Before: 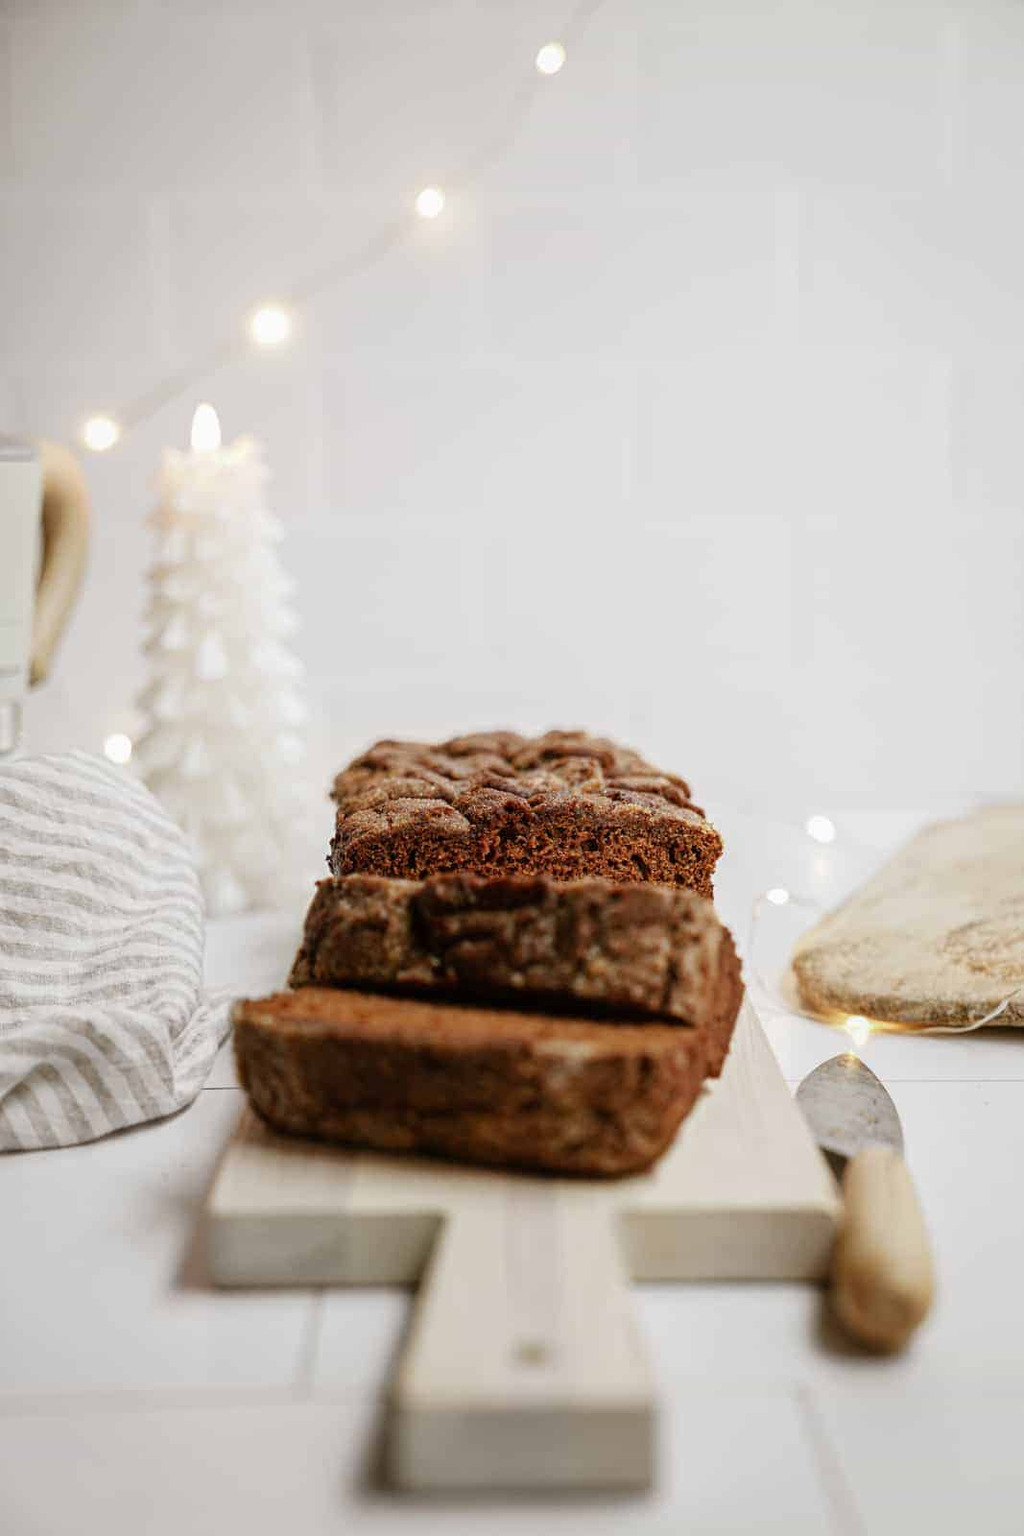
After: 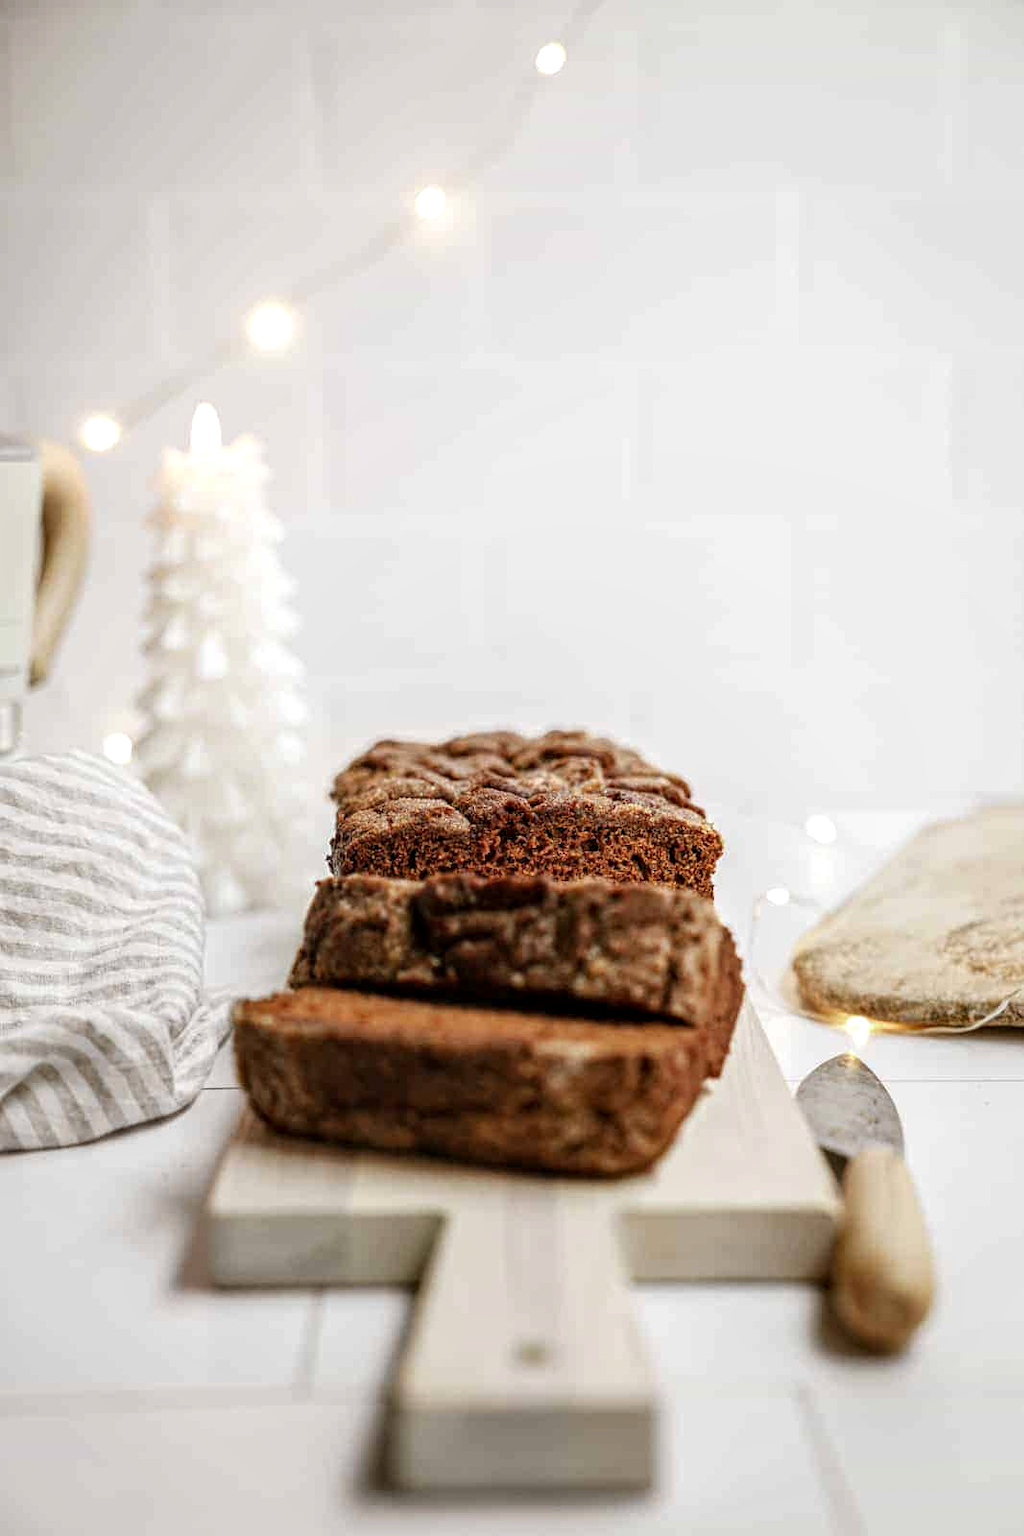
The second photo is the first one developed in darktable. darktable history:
local contrast: detail 130%
exposure: exposure 0.207 EV, compensate highlight preservation false
